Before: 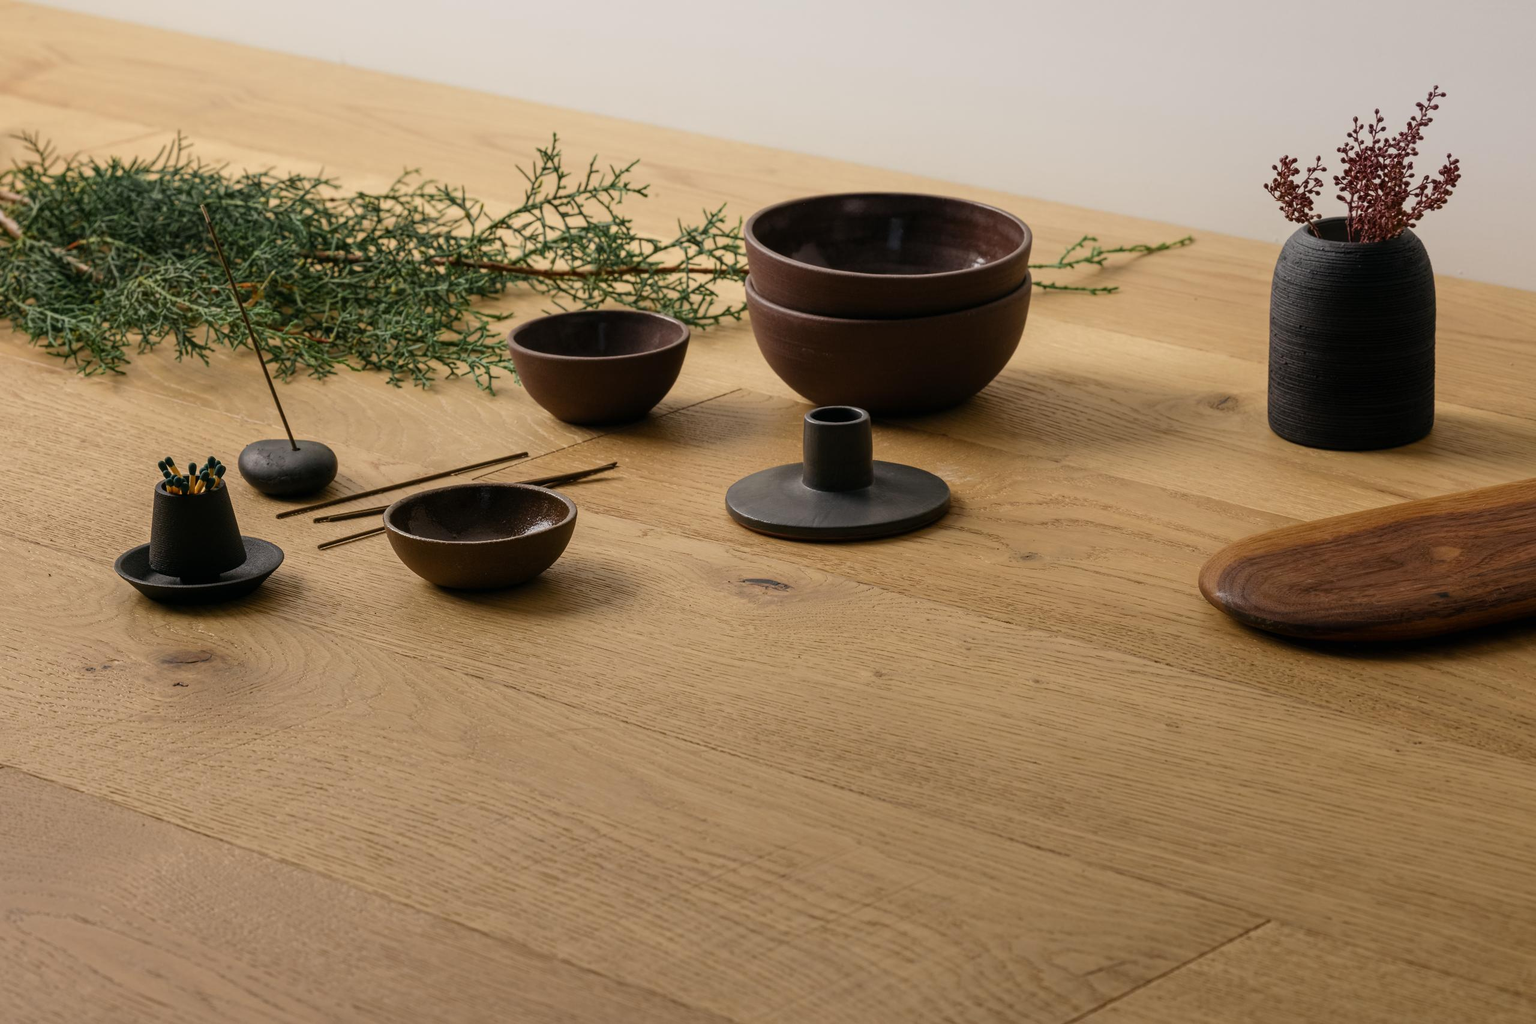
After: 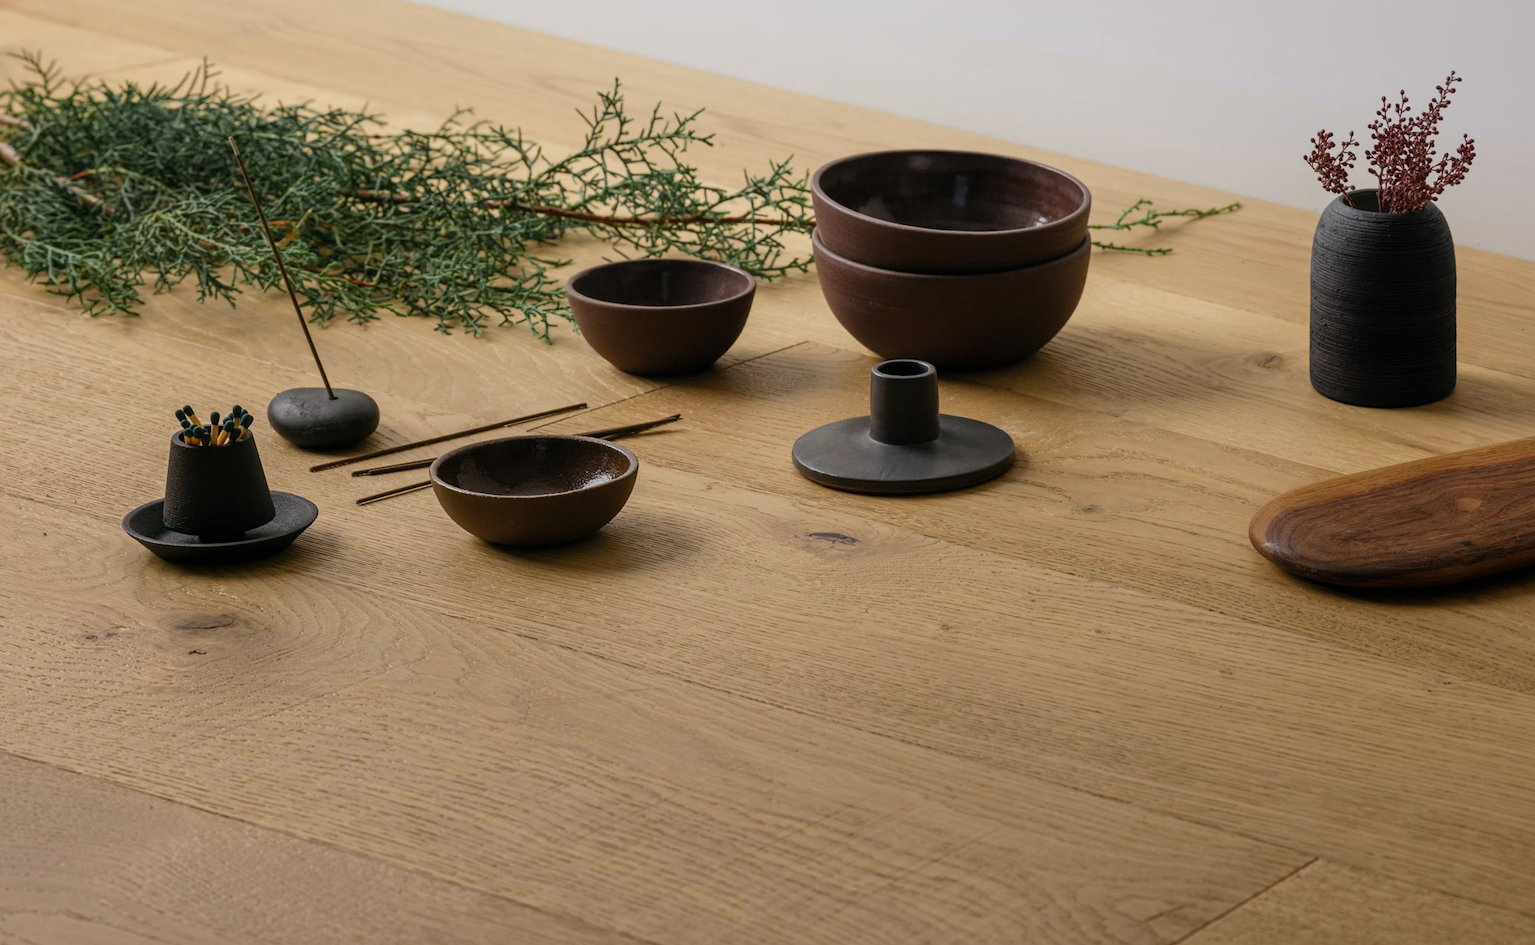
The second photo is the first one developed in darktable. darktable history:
white balance: red 0.976, blue 1.04
exposure: compensate highlight preservation false
rotate and perspective: rotation -0.013°, lens shift (vertical) -0.027, lens shift (horizontal) 0.178, crop left 0.016, crop right 0.989, crop top 0.082, crop bottom 0.918
shadows and highlights: radius 125.46, shadows 21.19, highlights -21.19, low approximation 0.01
